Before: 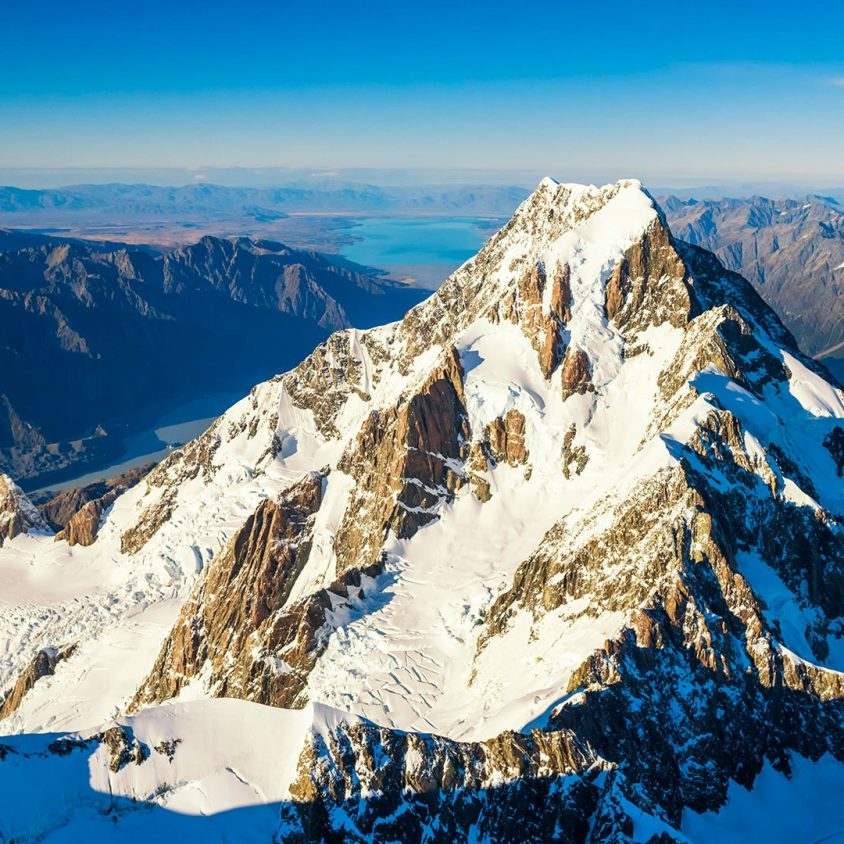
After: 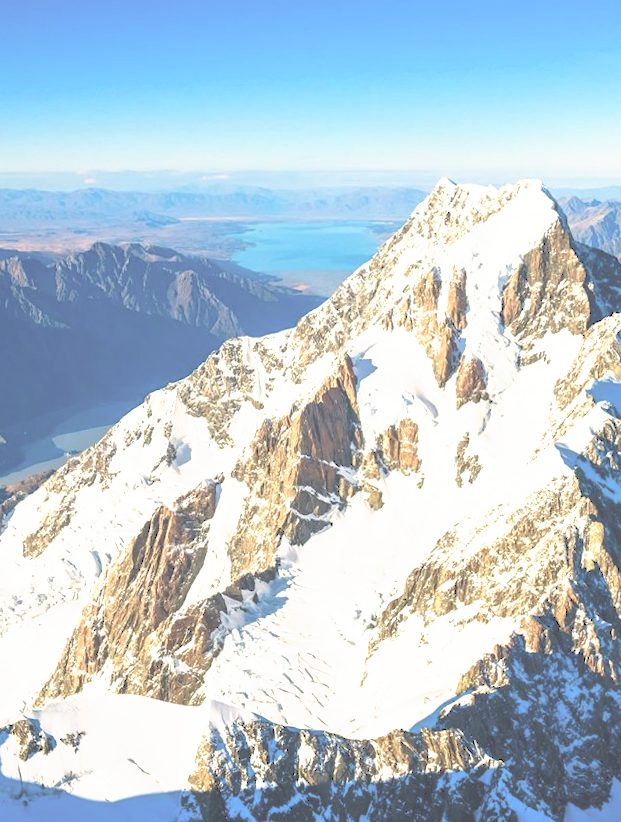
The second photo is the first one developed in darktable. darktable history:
rotate and perspective: rotation 0.074°, lens shift (vertical) 0.096, lens shift (horizontal) -0.041, crop left 0.043, crop right 0.952, crop top 0.024, crop bottom 0.979
crop: left 9.88%, right 12.664%
tone curve: curves: ch0 [(0, 0) (0.003, 0.326) (0.011, 0.332) (0.025, 0.352) (0.044, 0.378) (0.069, 0.4) (0.1, 0.416) (0.136, 0.432) (0.177, 0.468) (0.224, 0.509) (0.277, 0.554) (0.335, 0.6) (0.399, 0.642) (0.468, 0.693) (0.543, 0.753) (0.623, 0.818) (0.709, 0.897) (0.801, 0.974) (0.898, 0.991) (1, 1)], preserve colors none
